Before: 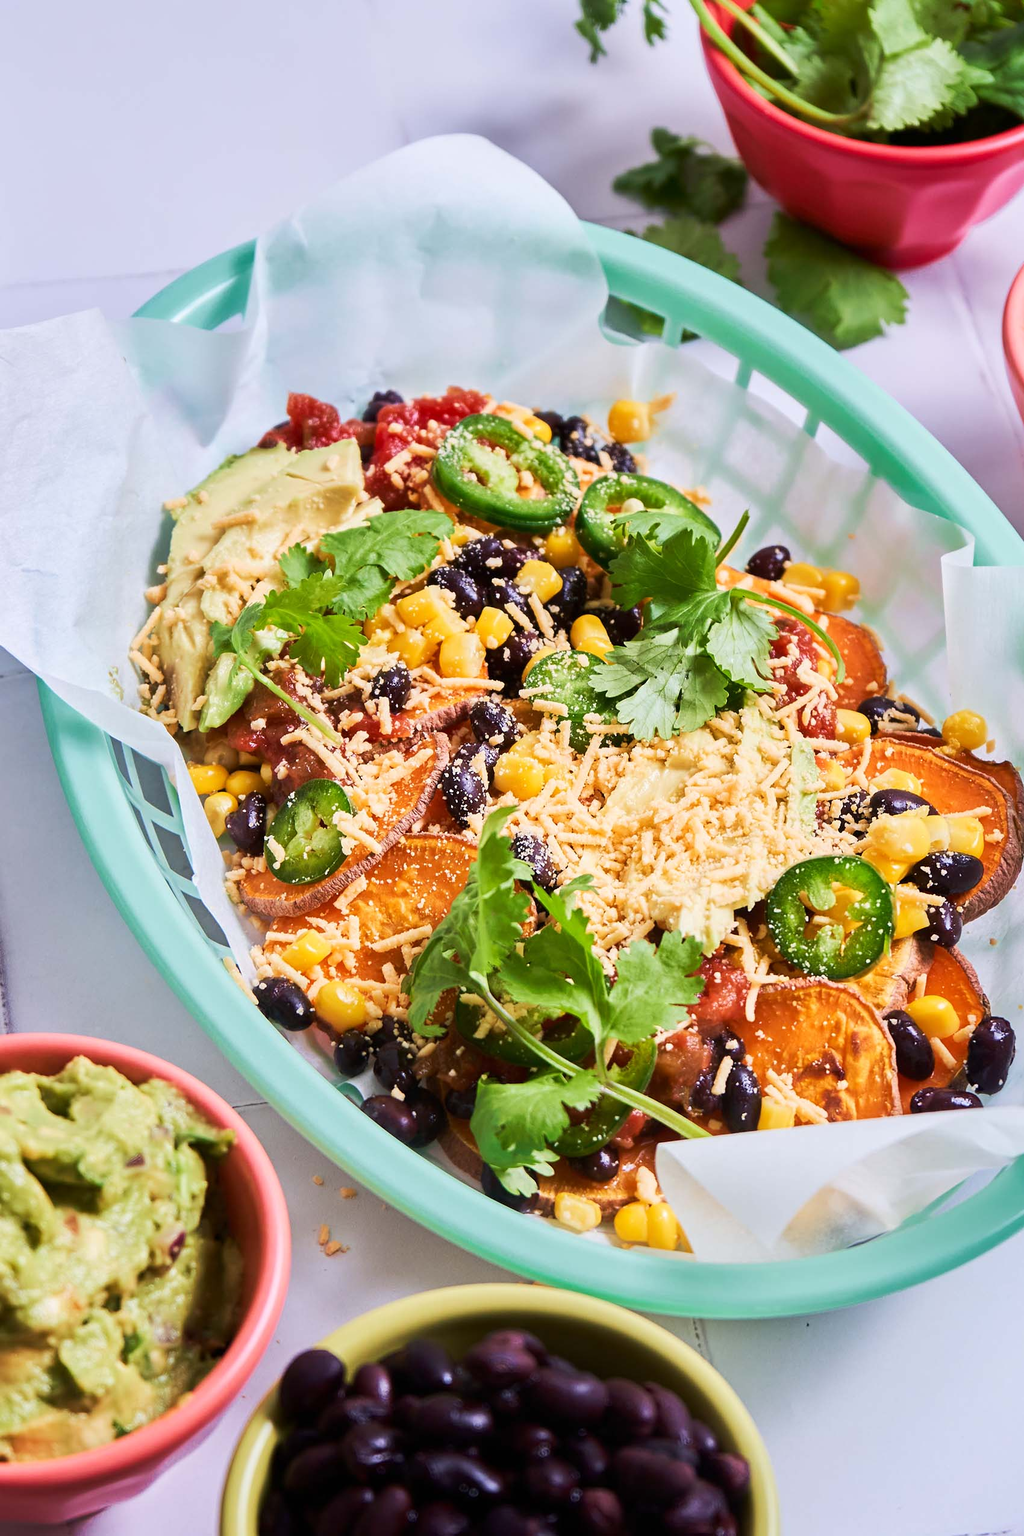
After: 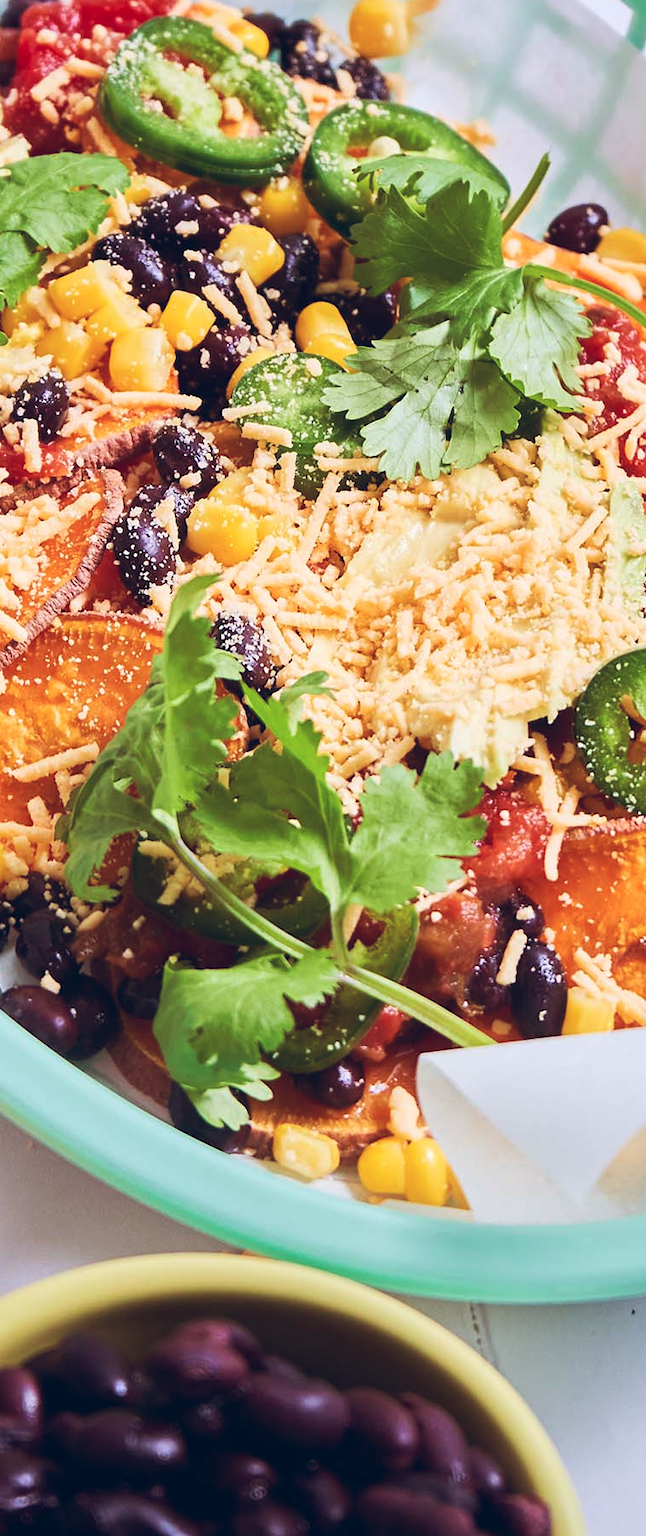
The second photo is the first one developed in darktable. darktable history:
crop: left 35.432%, top 26.233%, right 20.145%, bottom 3.432%
color balance rgb: shadows lift › chroma 9.92%, shadows lift › hue 45.12°, power › luminance 3.26%, power › hue 231.93°, global offset › luminance 0.4%, global offset › chroma 0.21%, global offset › hue 255.02°
